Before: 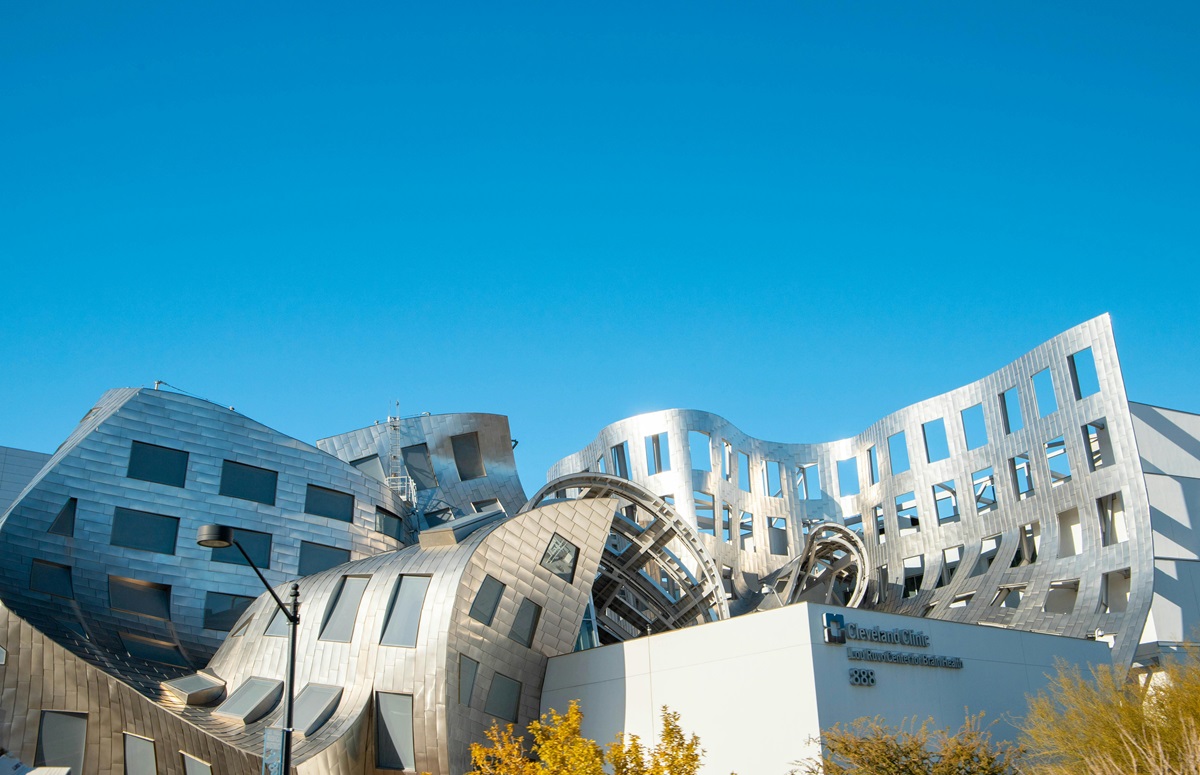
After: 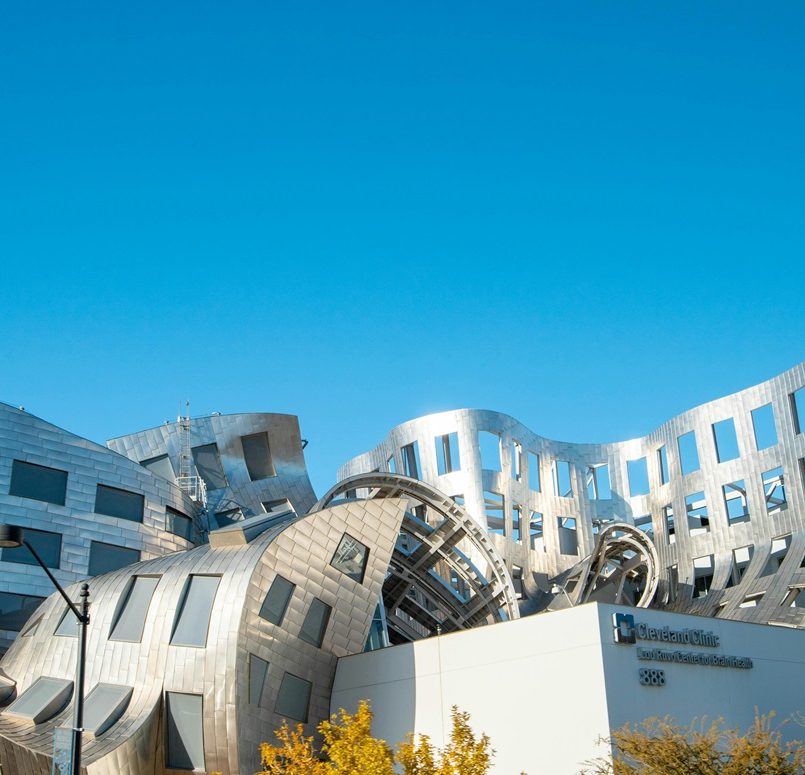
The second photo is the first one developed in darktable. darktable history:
crop and rotate: left 17.527%, right 15.354%
